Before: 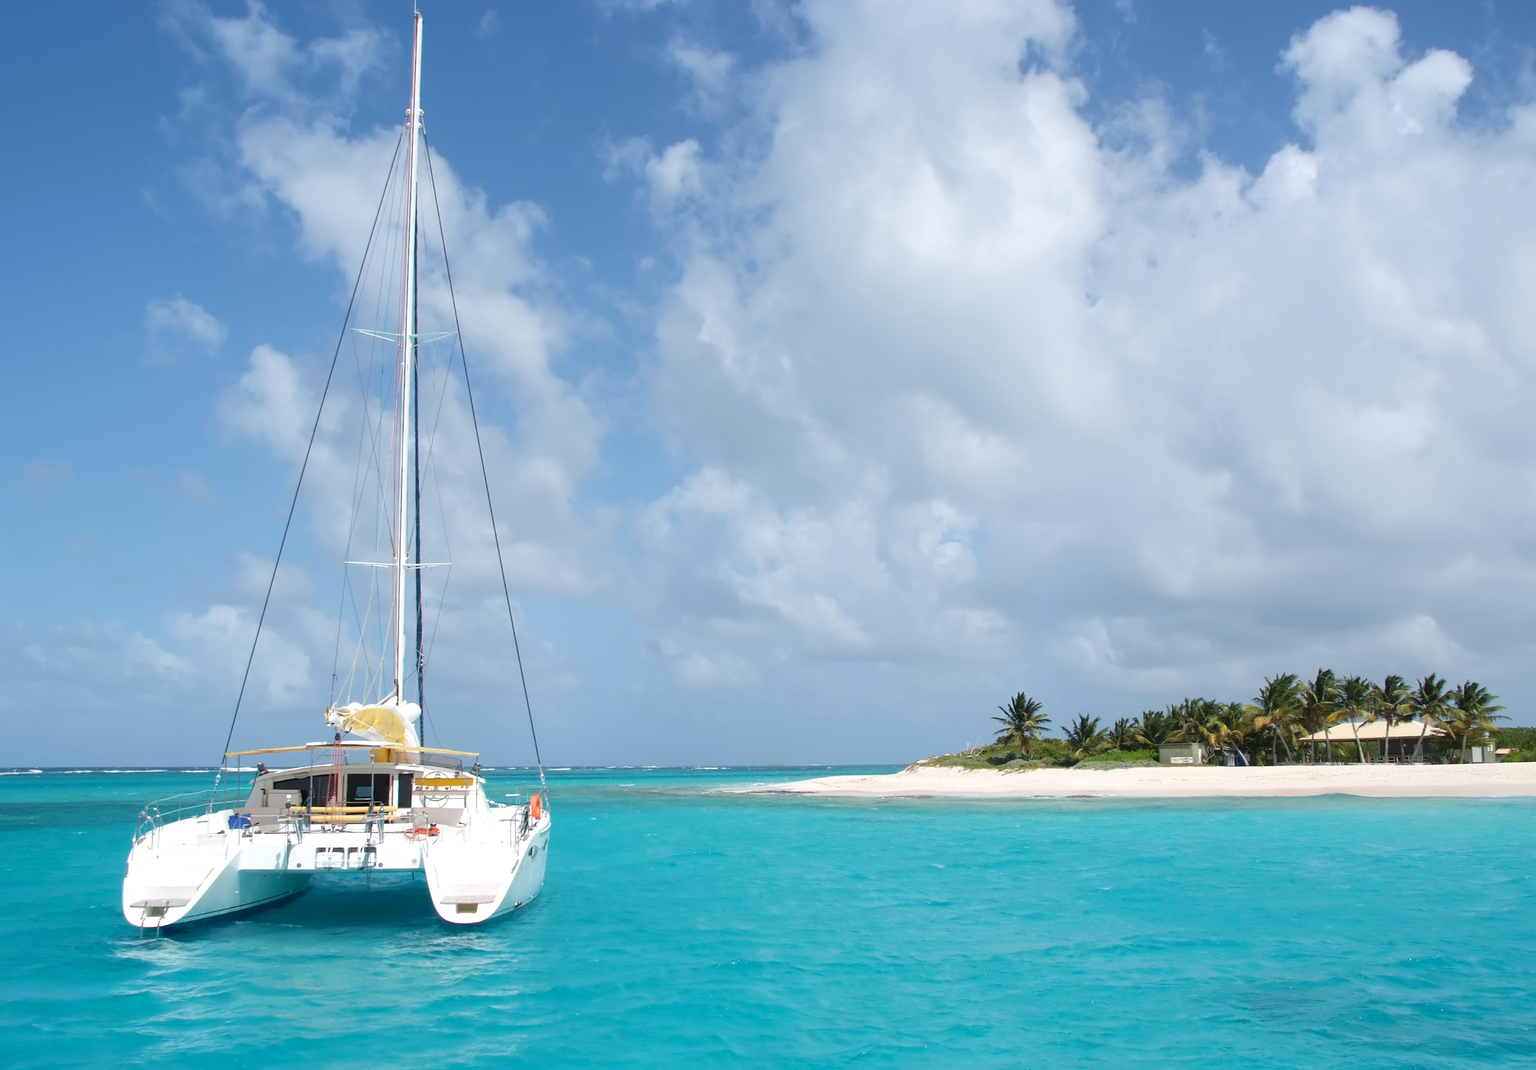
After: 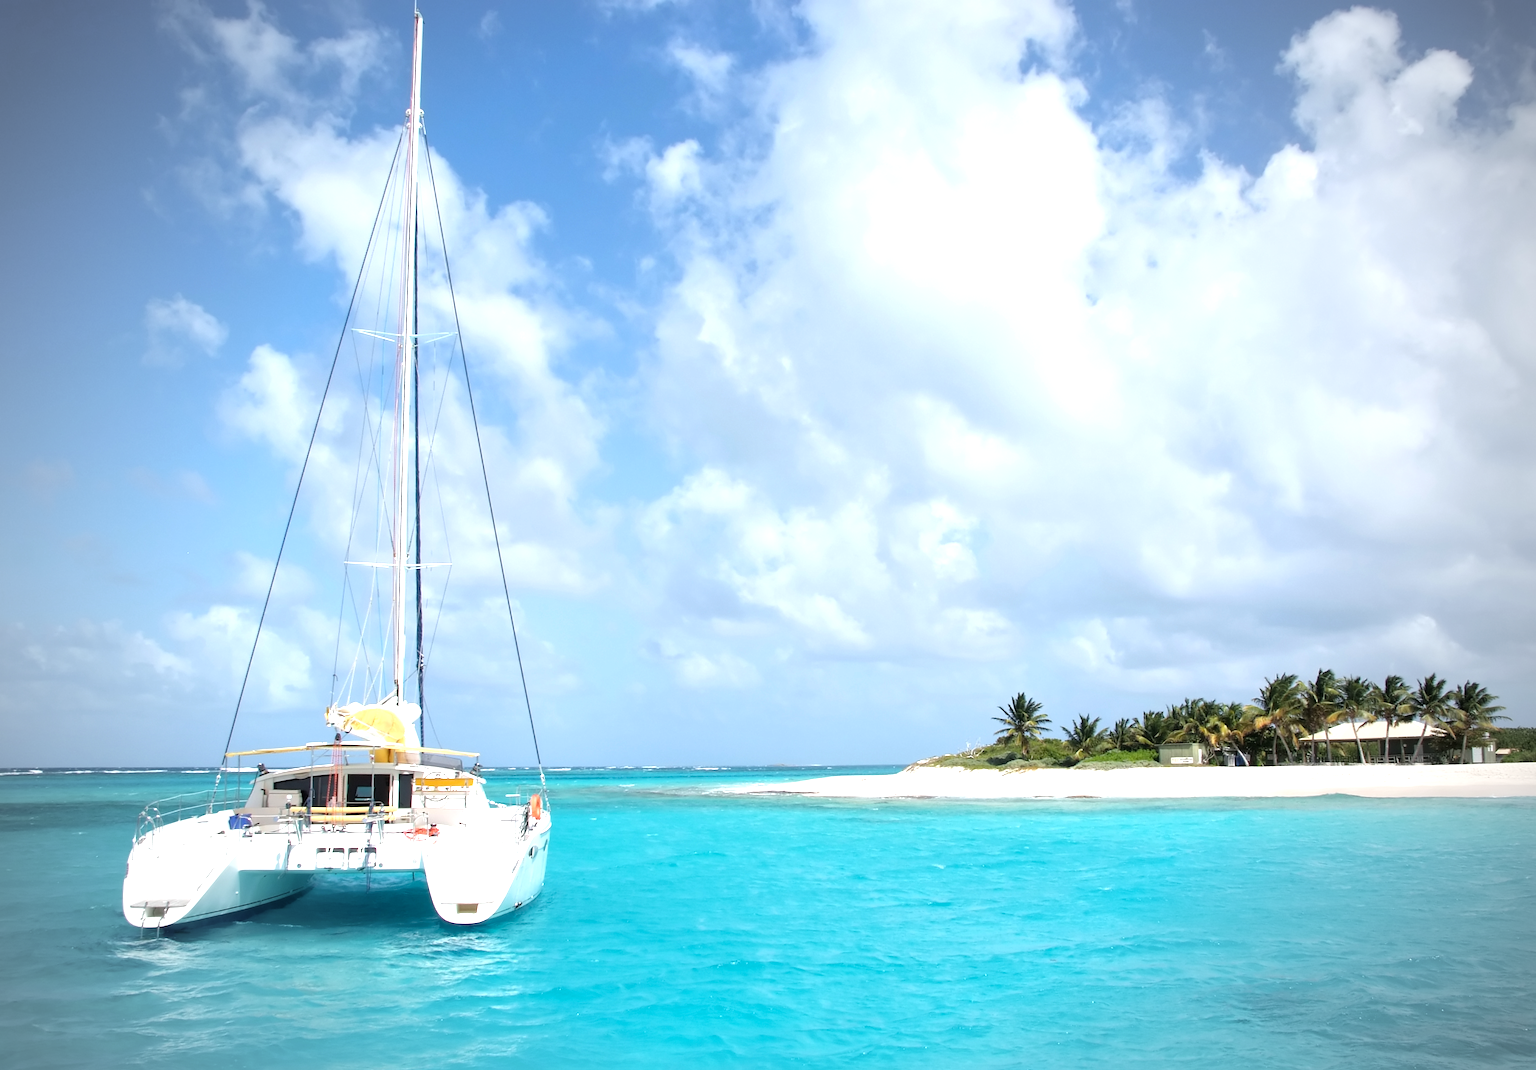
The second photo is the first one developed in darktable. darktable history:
vignetting: fall-off start 67.01%, width/height ratio 1.009
tone equalizer: -8 EV -0.761 EV, -7 EV -0.687 EV, -6 EV -0.597 EV, -5 EV -0.409 EV, -3 EV 0.378 EV, -2 EV 0.6 EV, -1 EV 0.7 EV, +0 EV 0.728 EV
local contrast: mode bilateral grid, contrast 19, coarseness 51, detail 119%, midtone range 0.2
